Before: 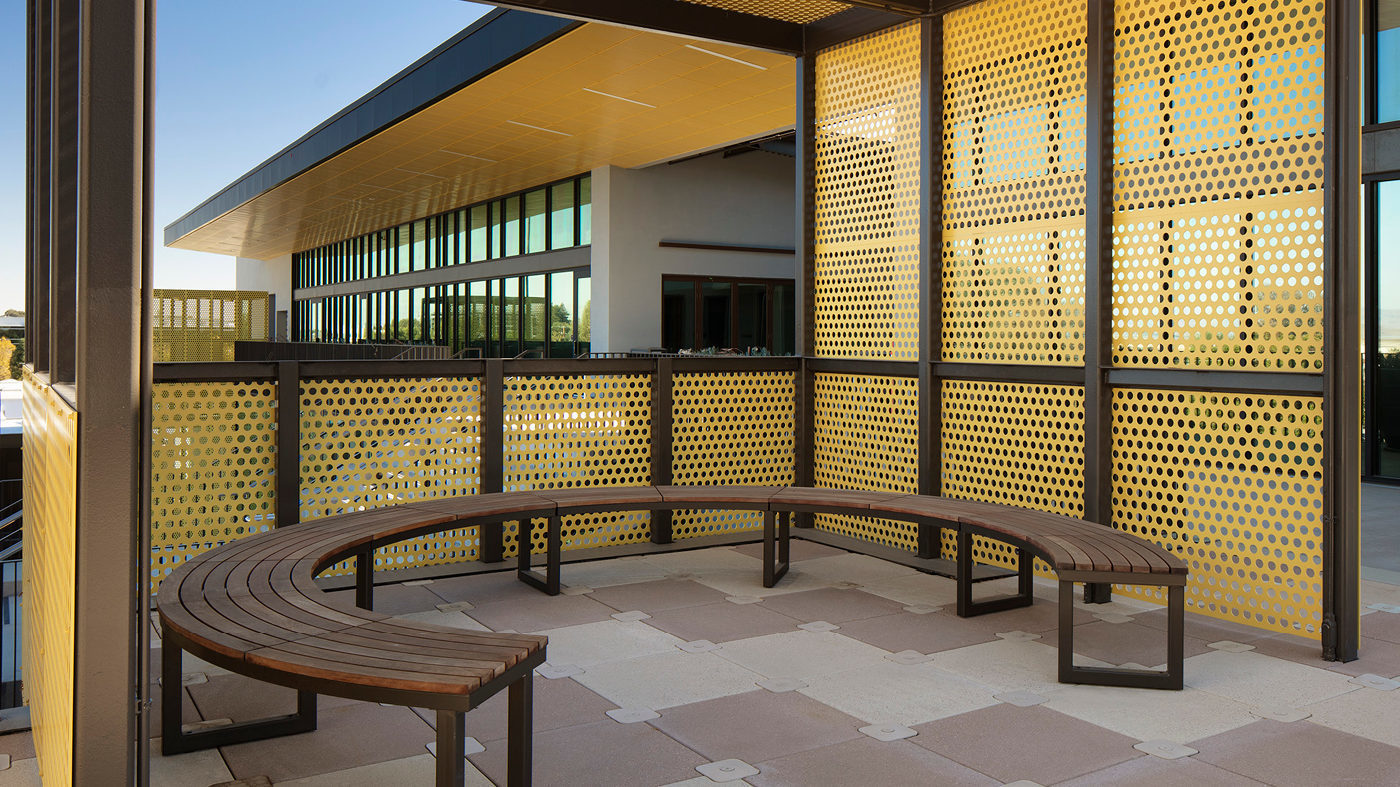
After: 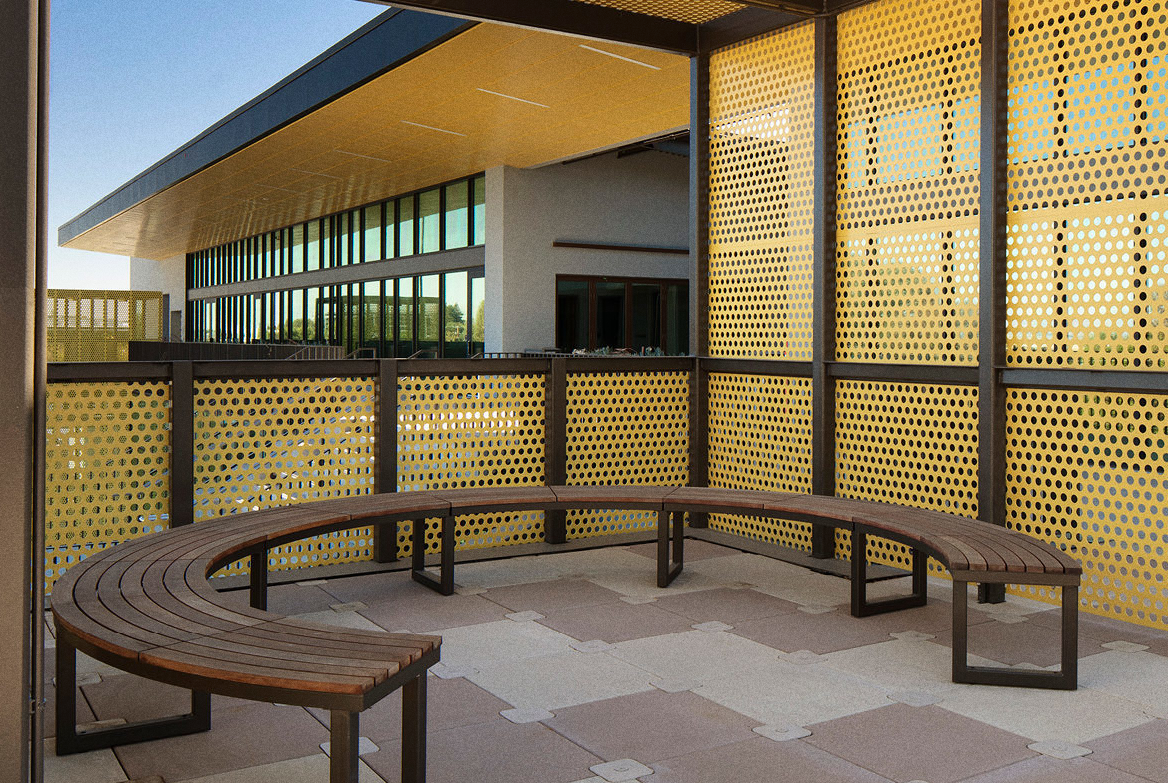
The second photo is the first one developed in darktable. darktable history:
grain: coarseness 0.47 ISO
crop: left 7.598%, right 7.873%
